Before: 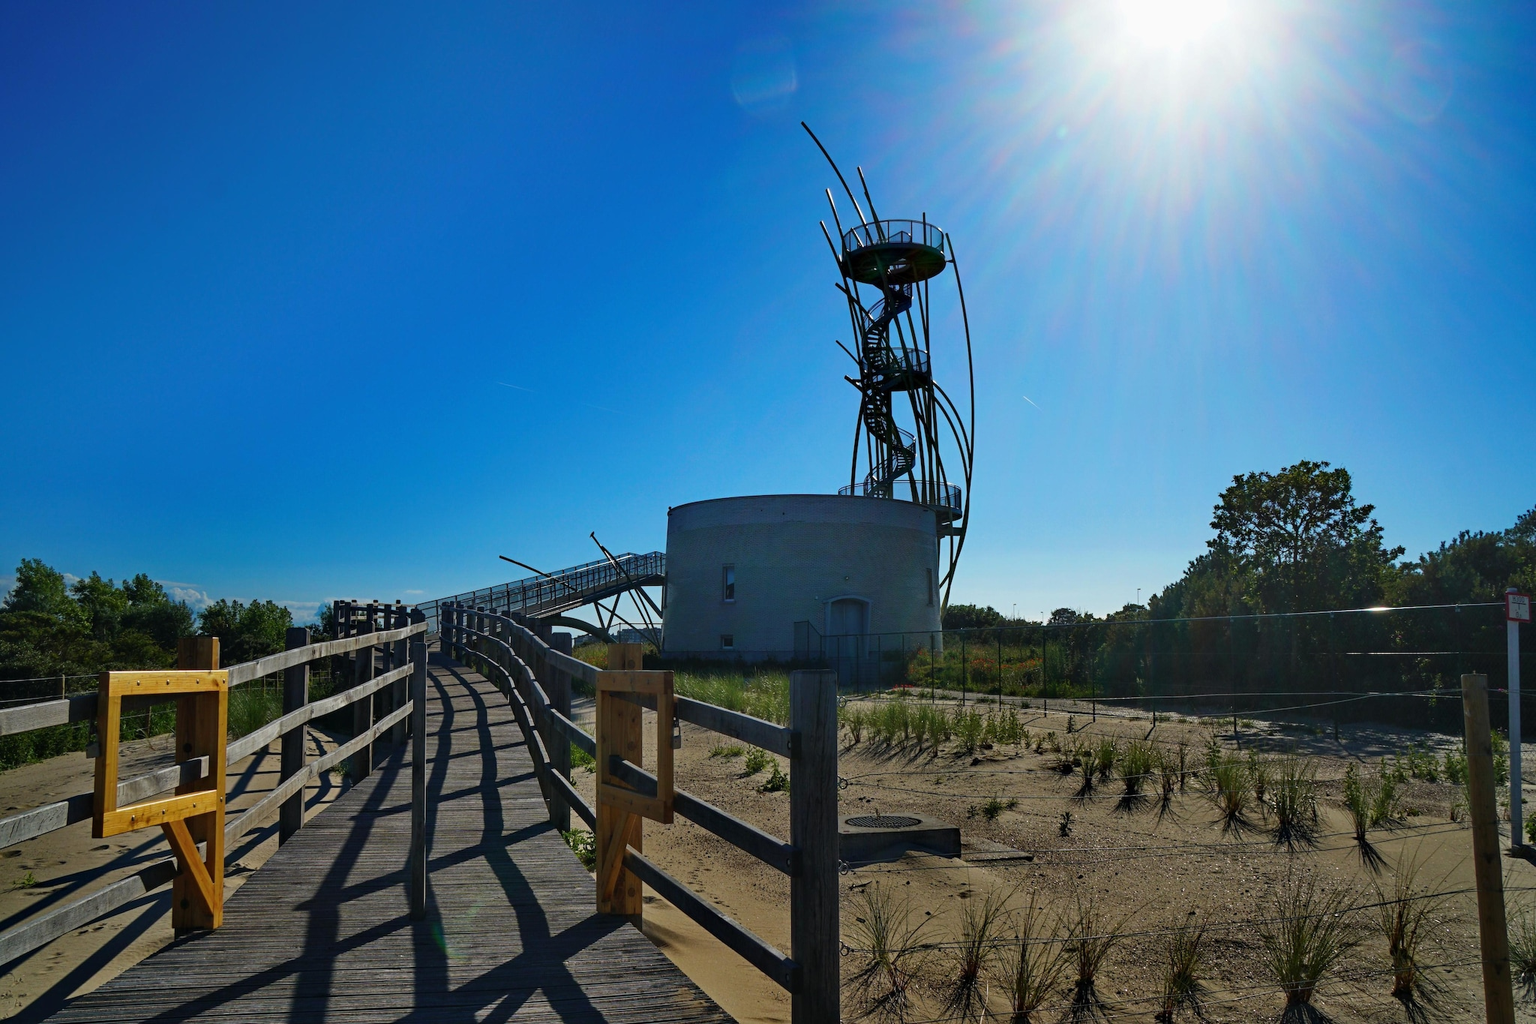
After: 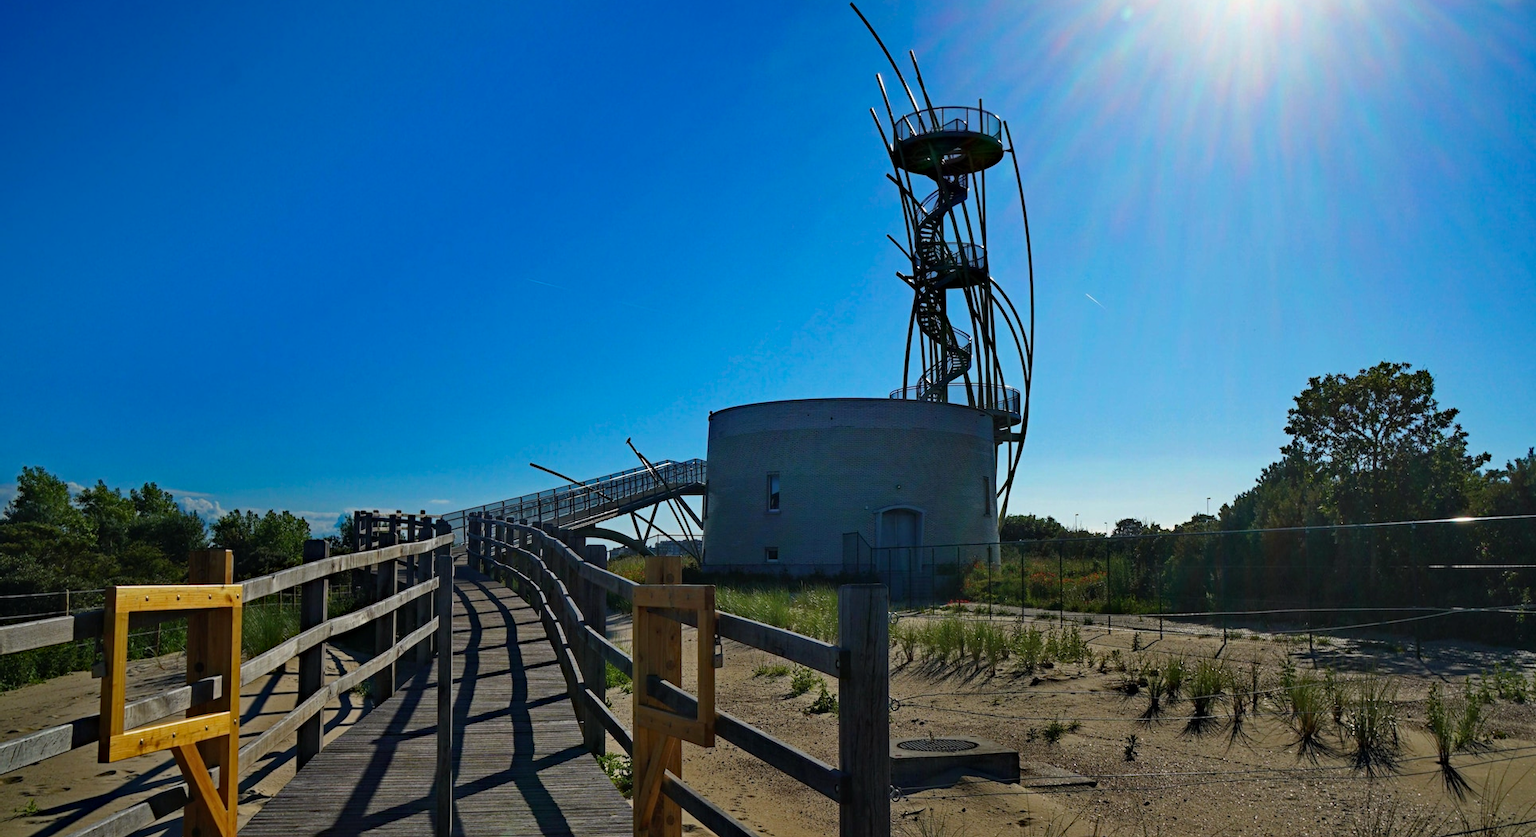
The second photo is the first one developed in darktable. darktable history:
crop and rotate: angle 0.03°, top 11.643%, right 5.651%, bottom 11.189%
haze removal: strength 0.29, distance 0.25, compatibility mode true, adaptive false
